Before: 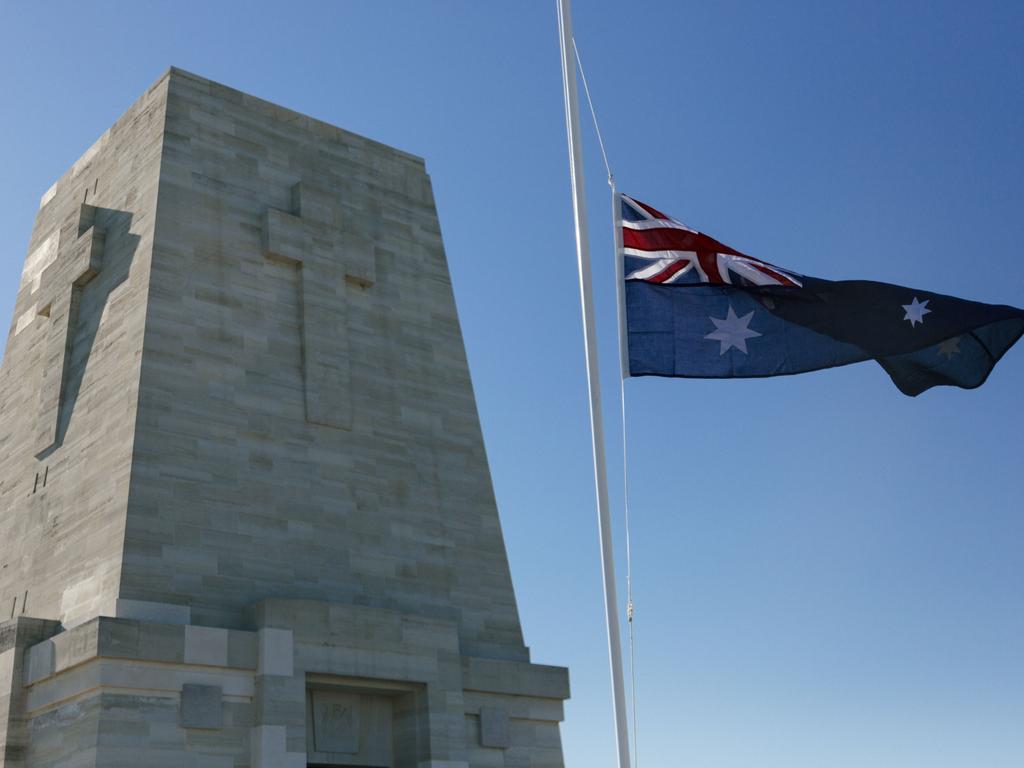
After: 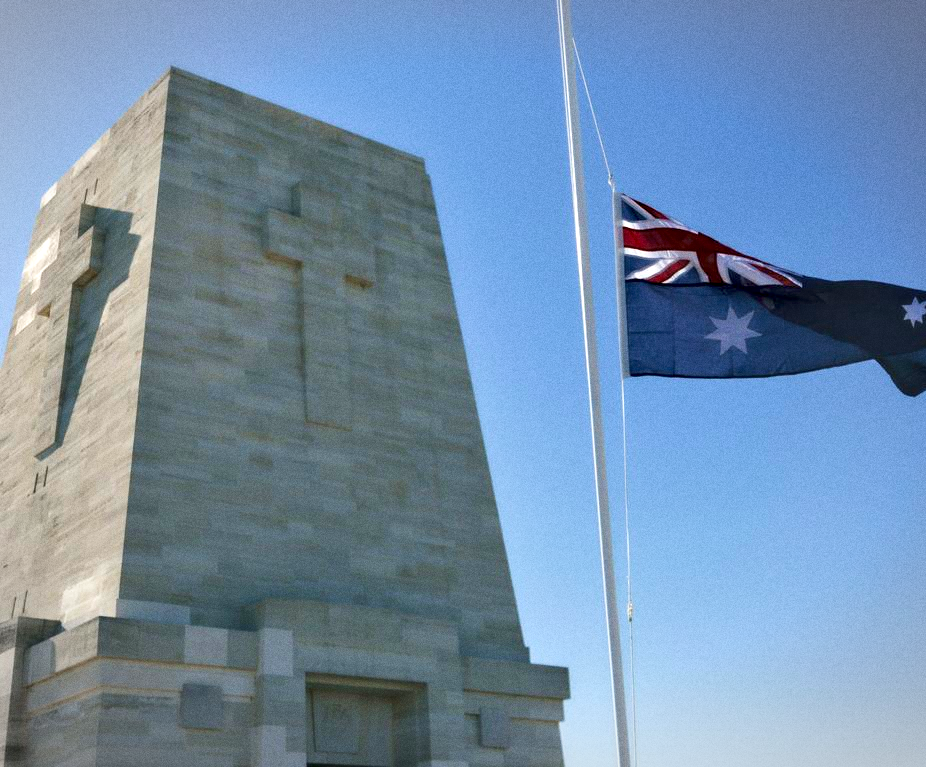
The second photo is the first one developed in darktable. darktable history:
grain: on, module defaults
color balance rgb: contrast -10%
crop: right 9.509%, bottom 0.031%
velvia: on, module defaults
exposure: exposure 0.6 EV, compensate highlight preservation false
vignetting: fall-off start 100%, brightness -0.282, width/height ratio 1.31
contrast equalizer: y [[0.514, 0.573, 0.581, 0.508, 0.5, 0.5], [0.5 ×6], [0.5 ×6], [0 ×6], [0 ×6]]
